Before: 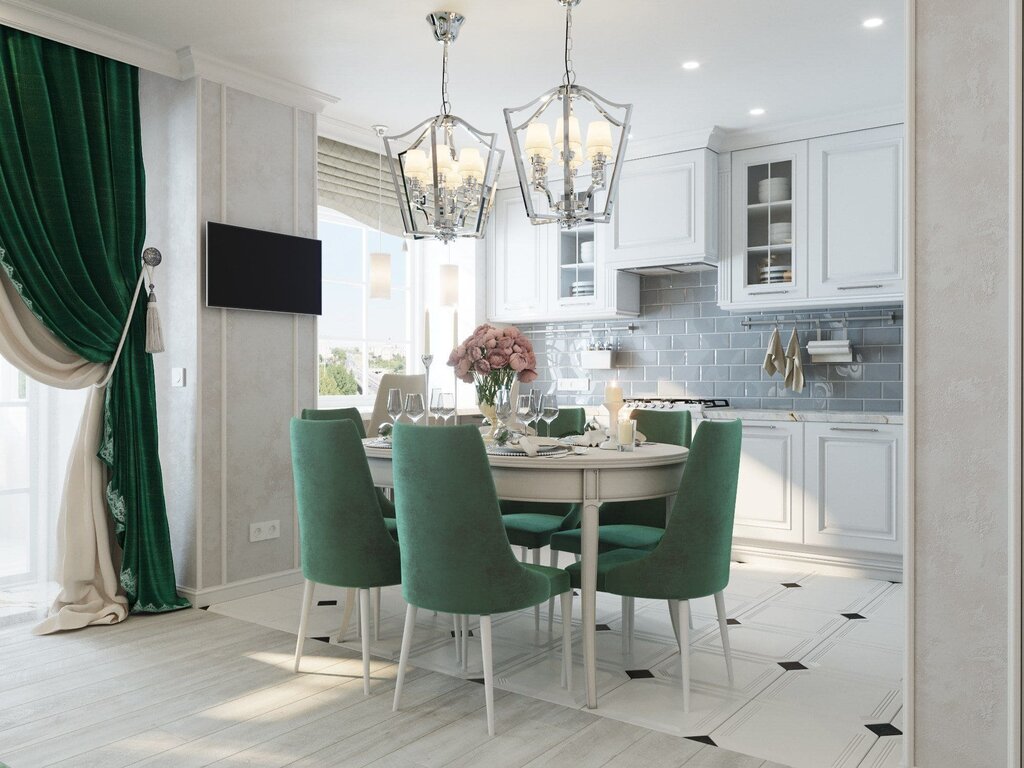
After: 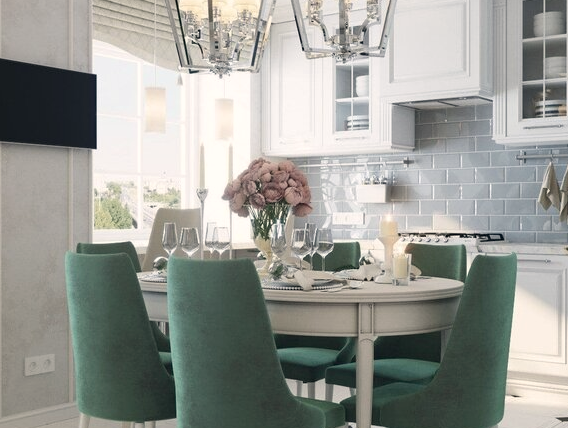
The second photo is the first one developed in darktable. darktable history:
color correction: highlights a* 2.93, highlights b* 5.02, shadows a* -2.17, shadows b* -4.9, saturation 0.82
crop and rotate: left 22.01%, top 21.625%, right 22.487%, bottom 22.612%
